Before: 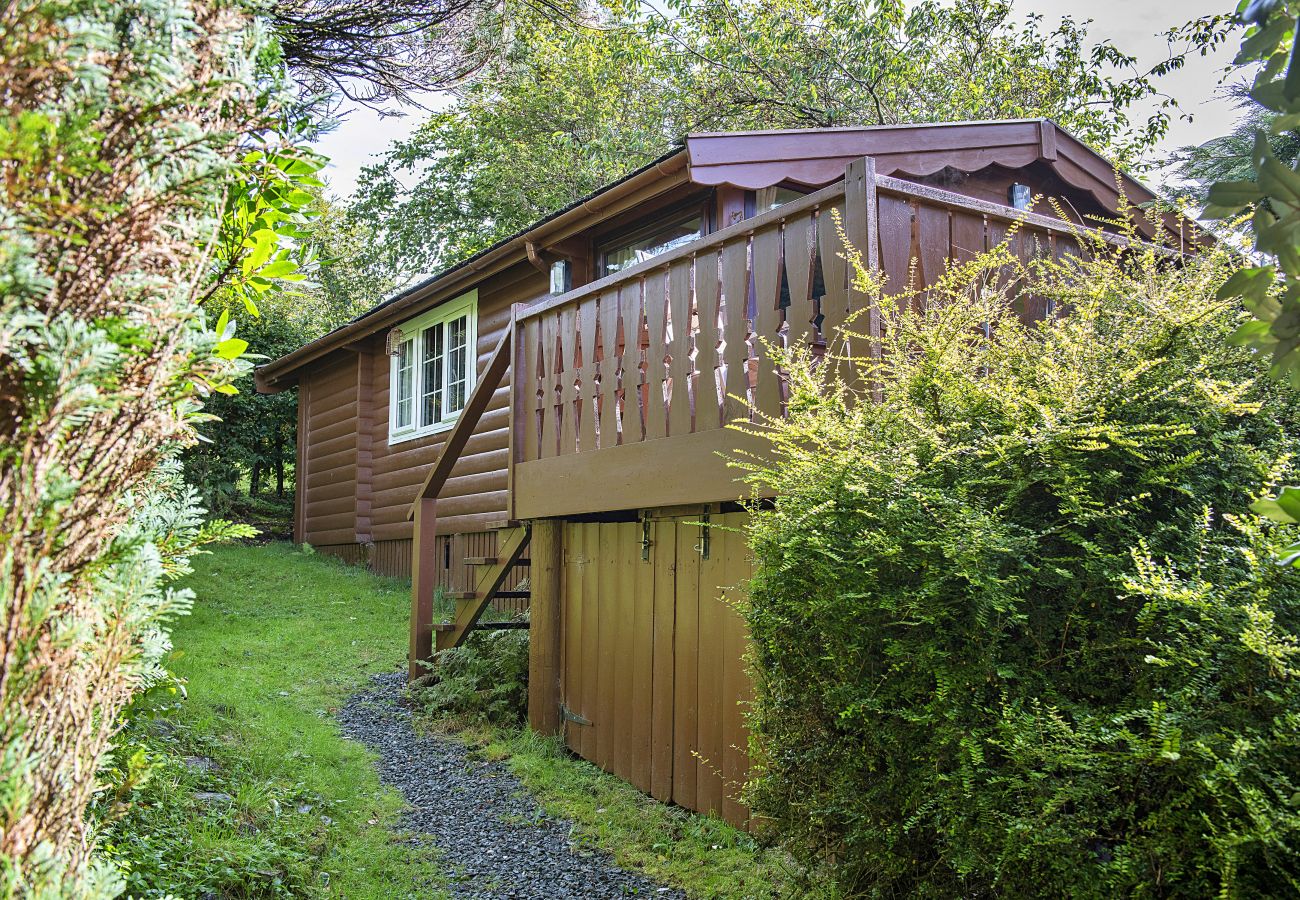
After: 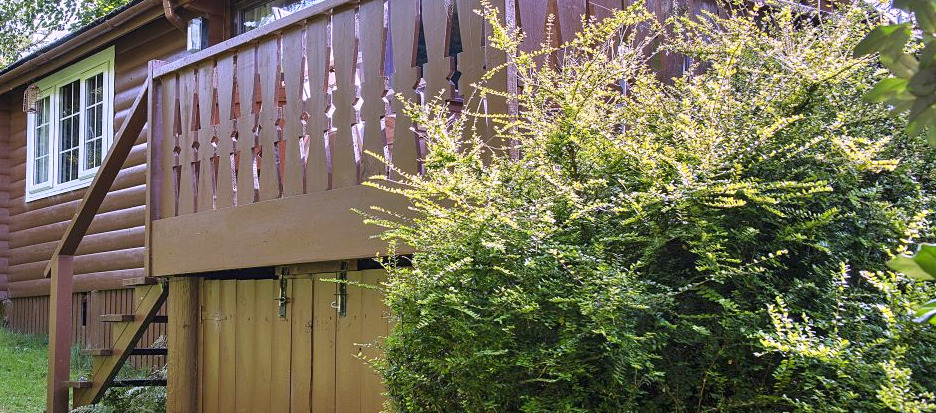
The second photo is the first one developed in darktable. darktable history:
crop and rotate: left 27.938%, top 27.046%, bottom 27.046%
white balance: red 1.042, blue 1.17
